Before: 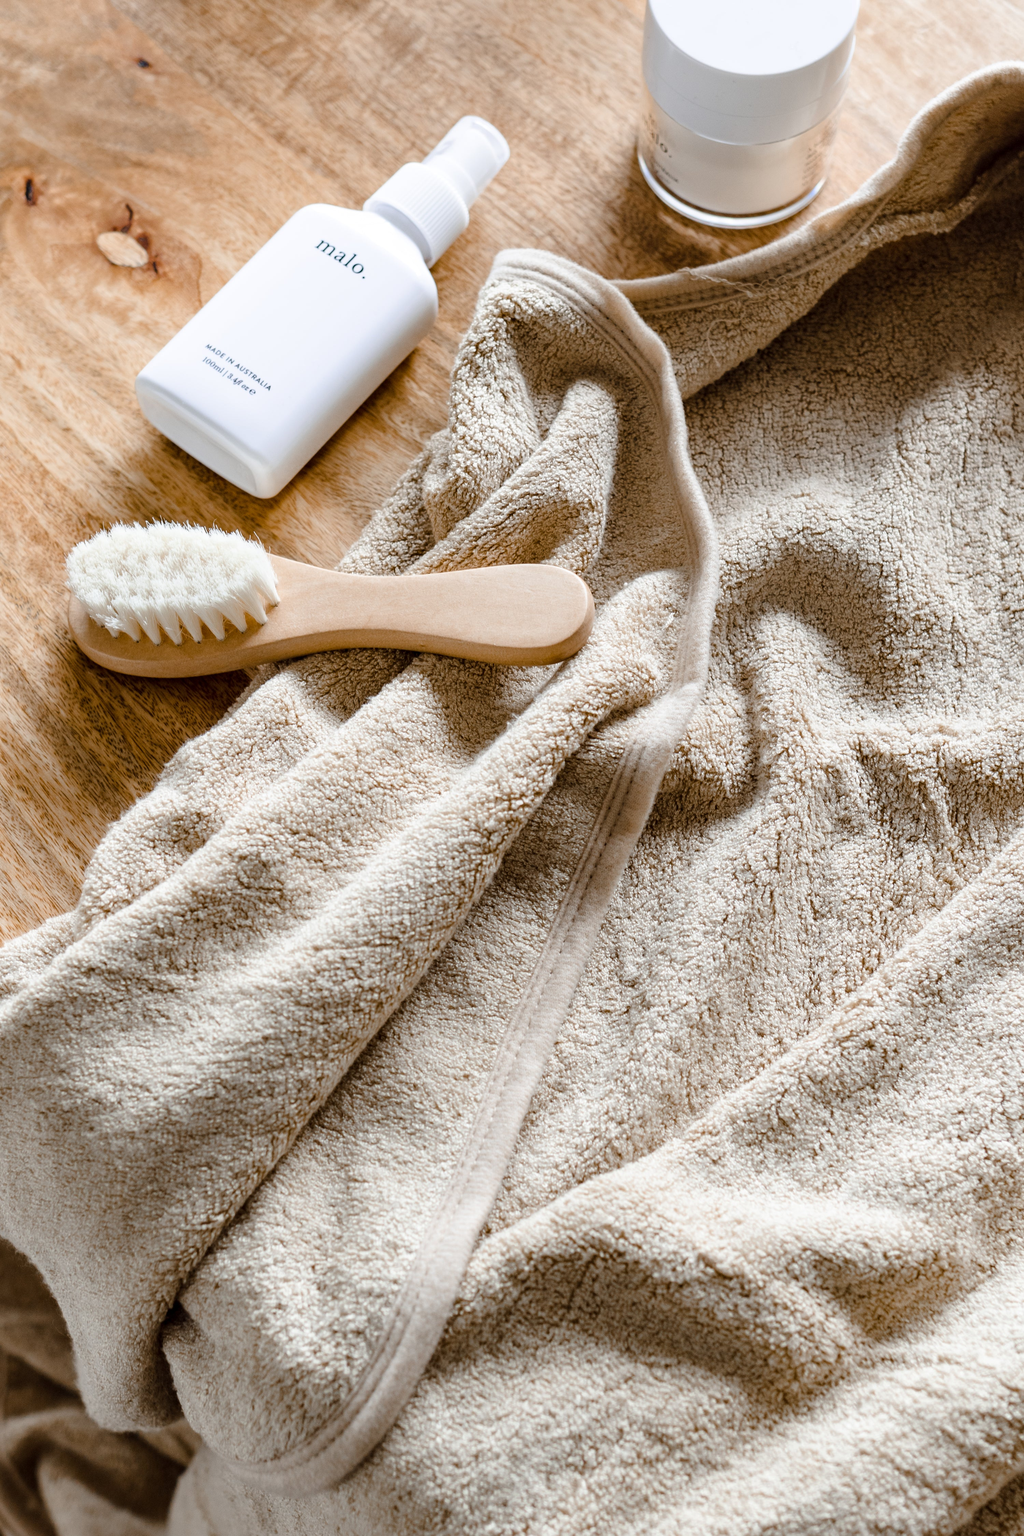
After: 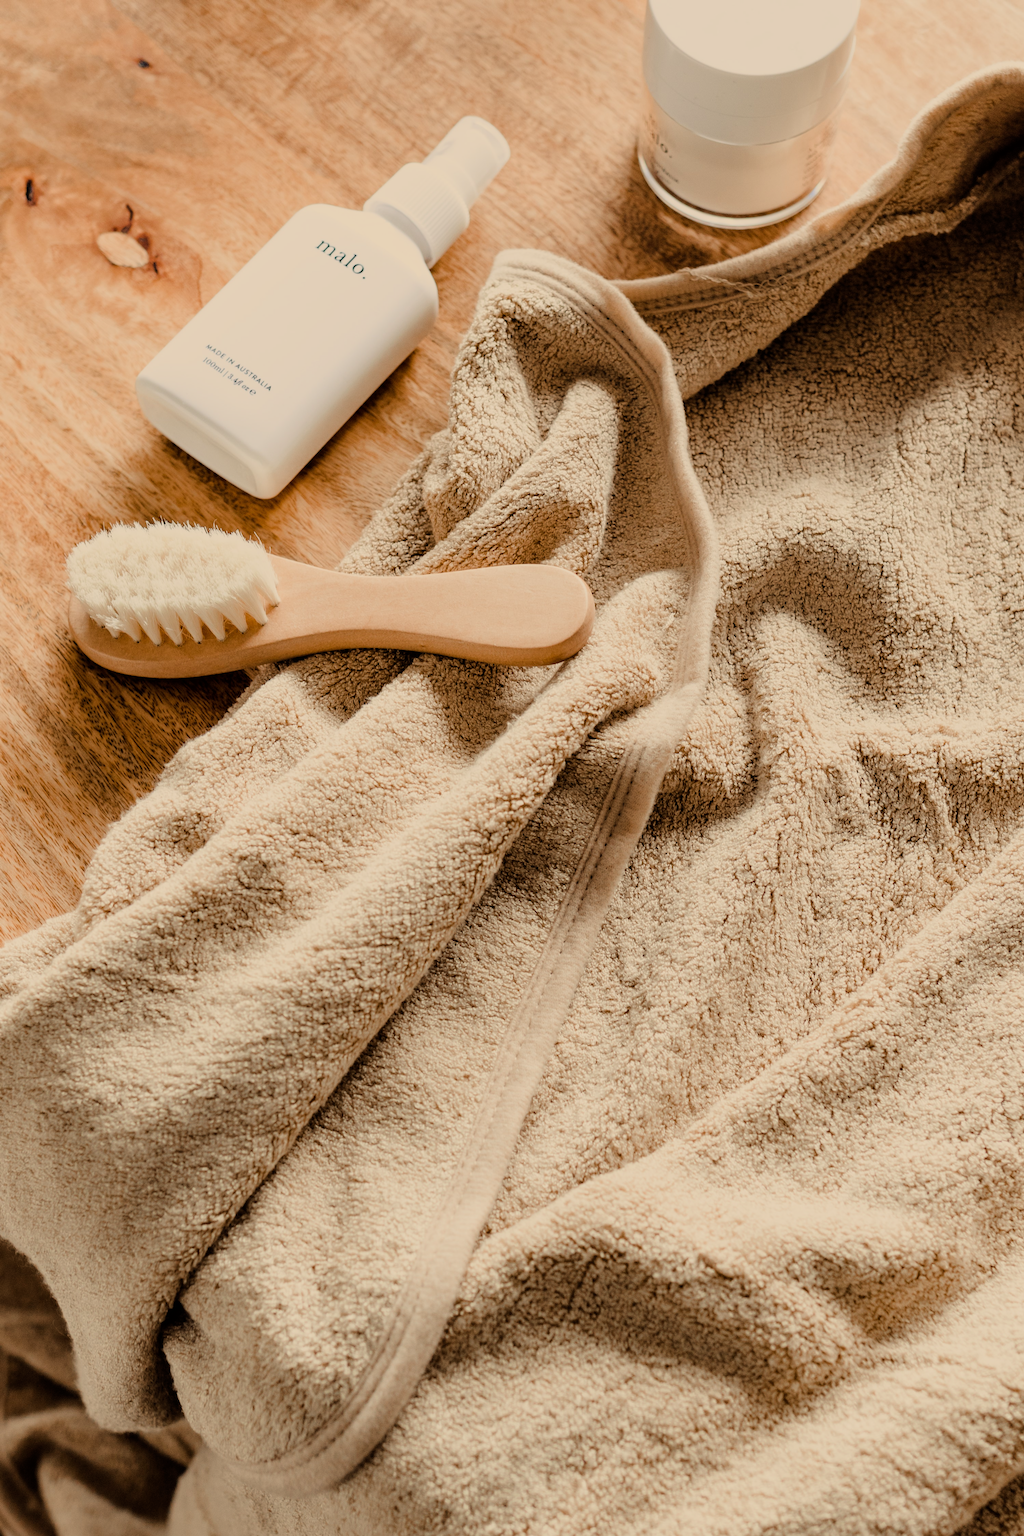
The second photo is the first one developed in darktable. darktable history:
white balance: red 1.123, blue 0.83
filmic rgb: black relative exposure -7.65 EV, white relative exposure 4.56 EV, hardness 3.61, contrast 1.05
